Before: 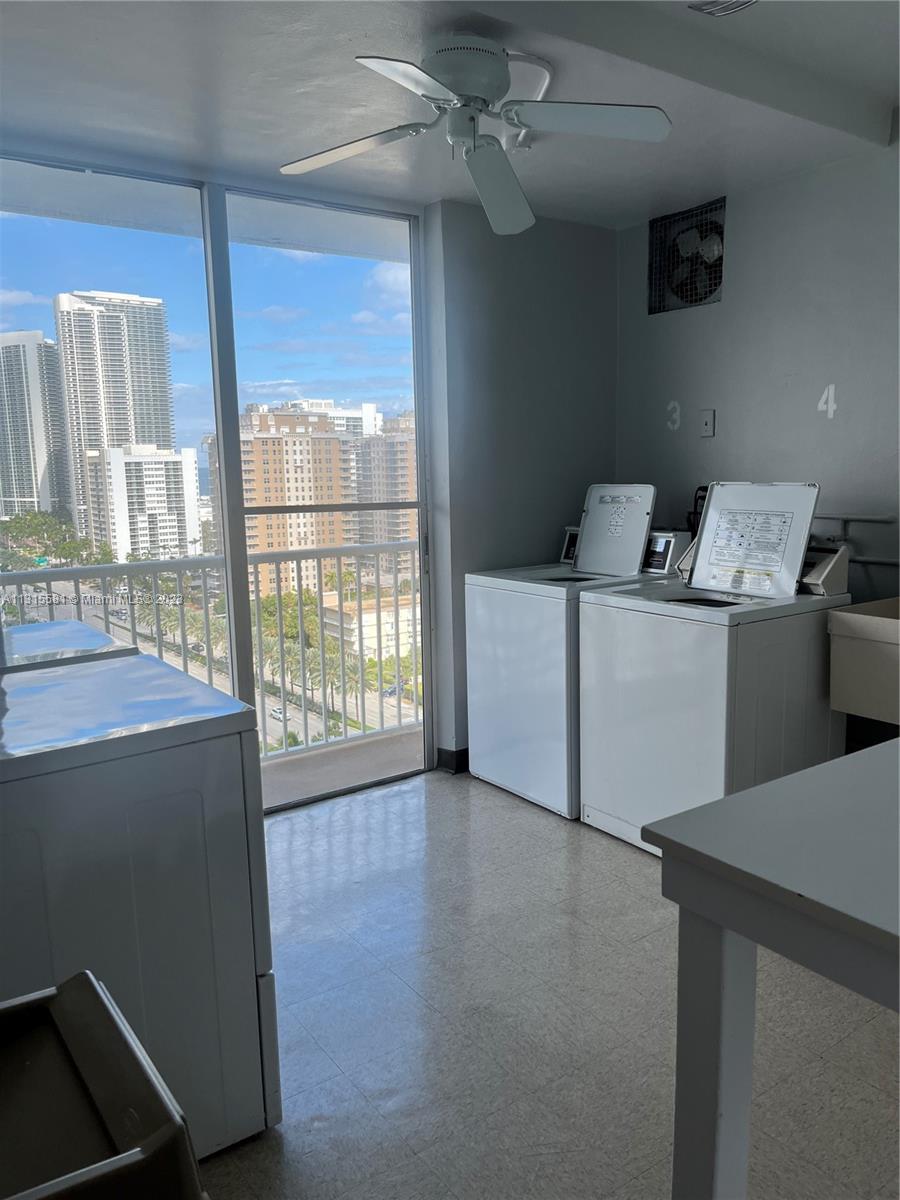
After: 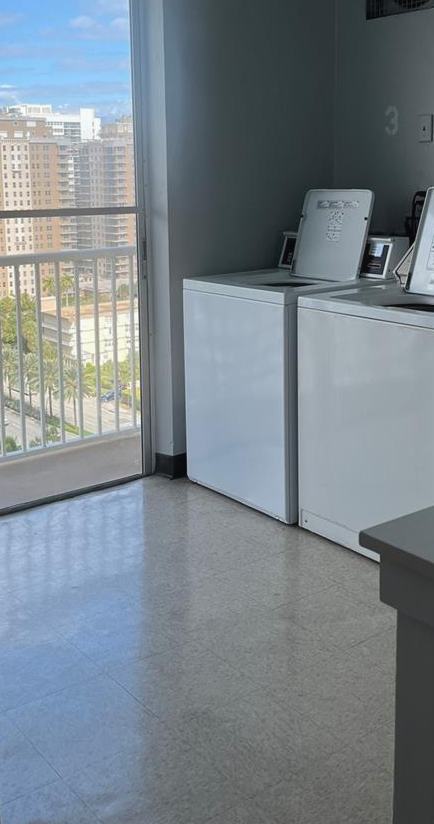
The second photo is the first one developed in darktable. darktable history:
crop: left 31.379%, top 24.658%, right 20.326%, bottom 6.628%
contrast equalizer: octaves 7, y [[0.6 ×6], [0.55 ×6], [0 ×6], [0 ×6], [0 ×6]], mix -0.2
